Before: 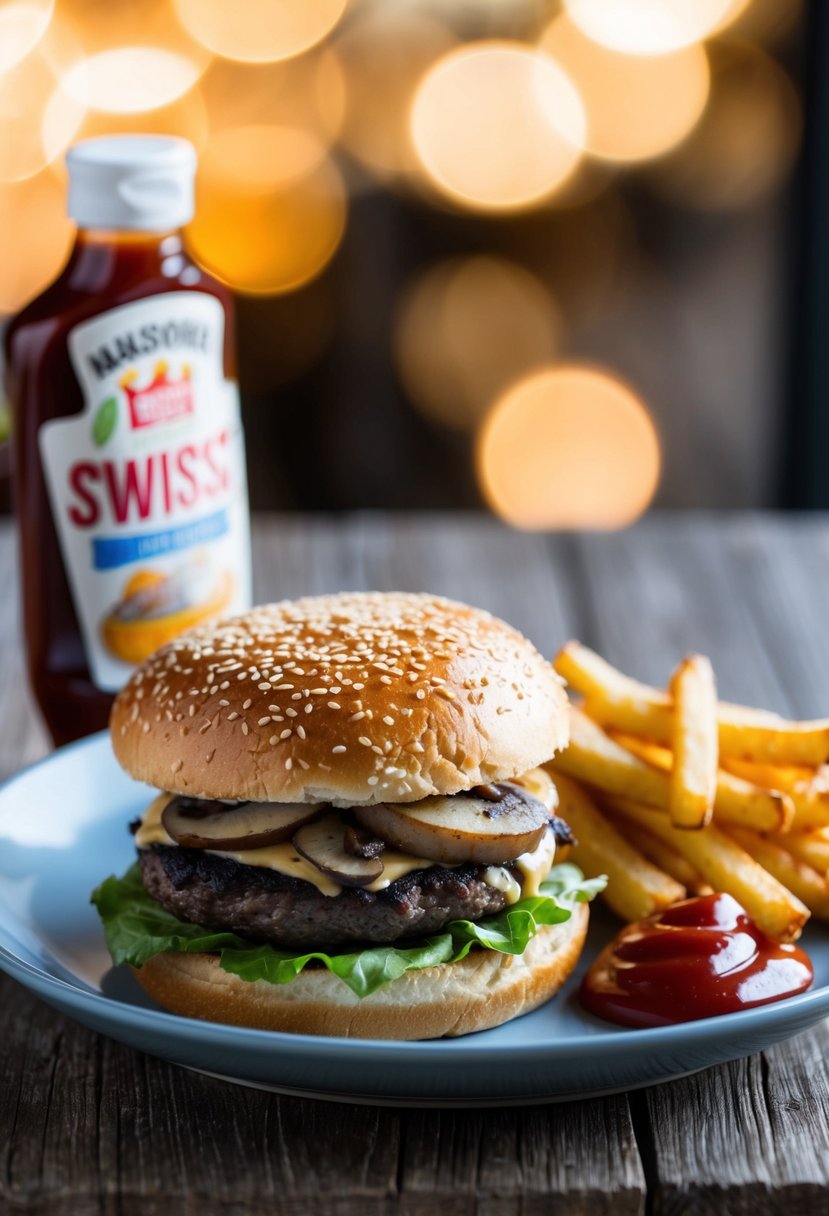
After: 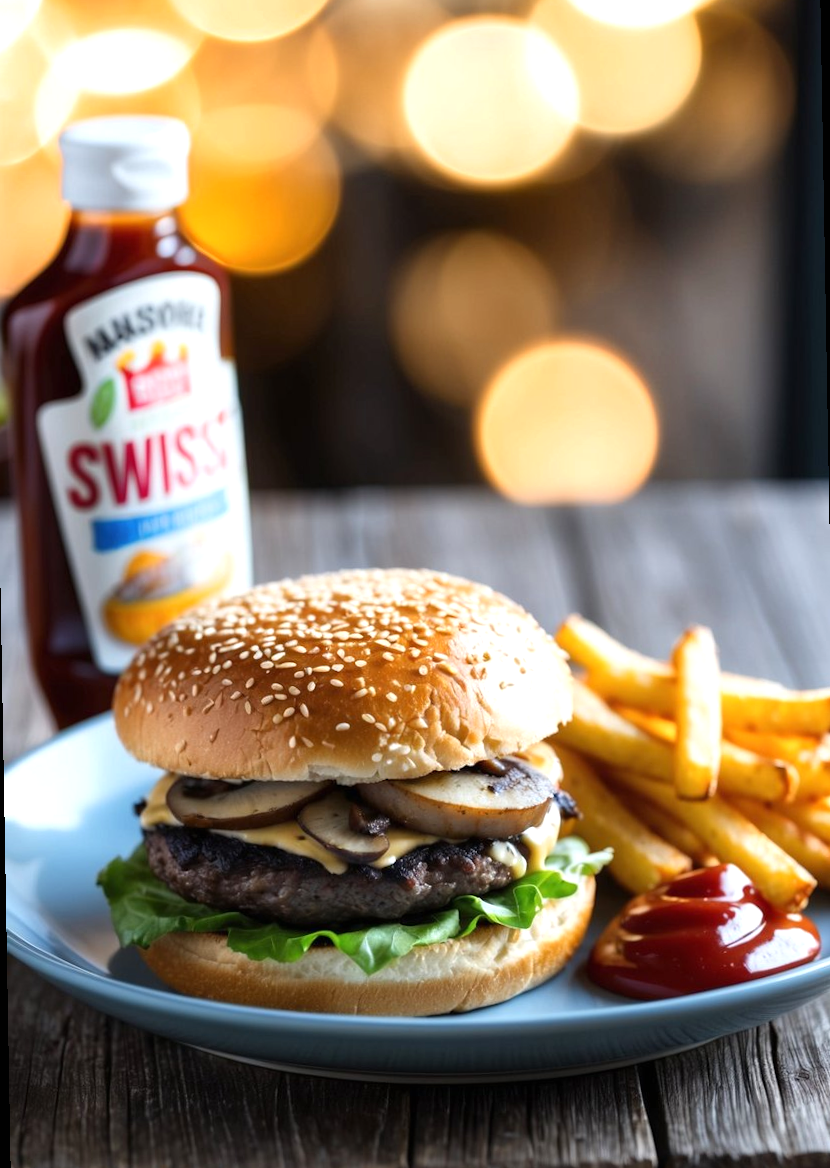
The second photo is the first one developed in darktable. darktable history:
exposure: black level correction 0, exposure 0.4 EV, compensate exposure bias true, compensate highlight preservation false
rotate and perspective: rotation -1°, crop left 0.011, crop right 0.989, crop top 0.025, crop bottom 0.975
